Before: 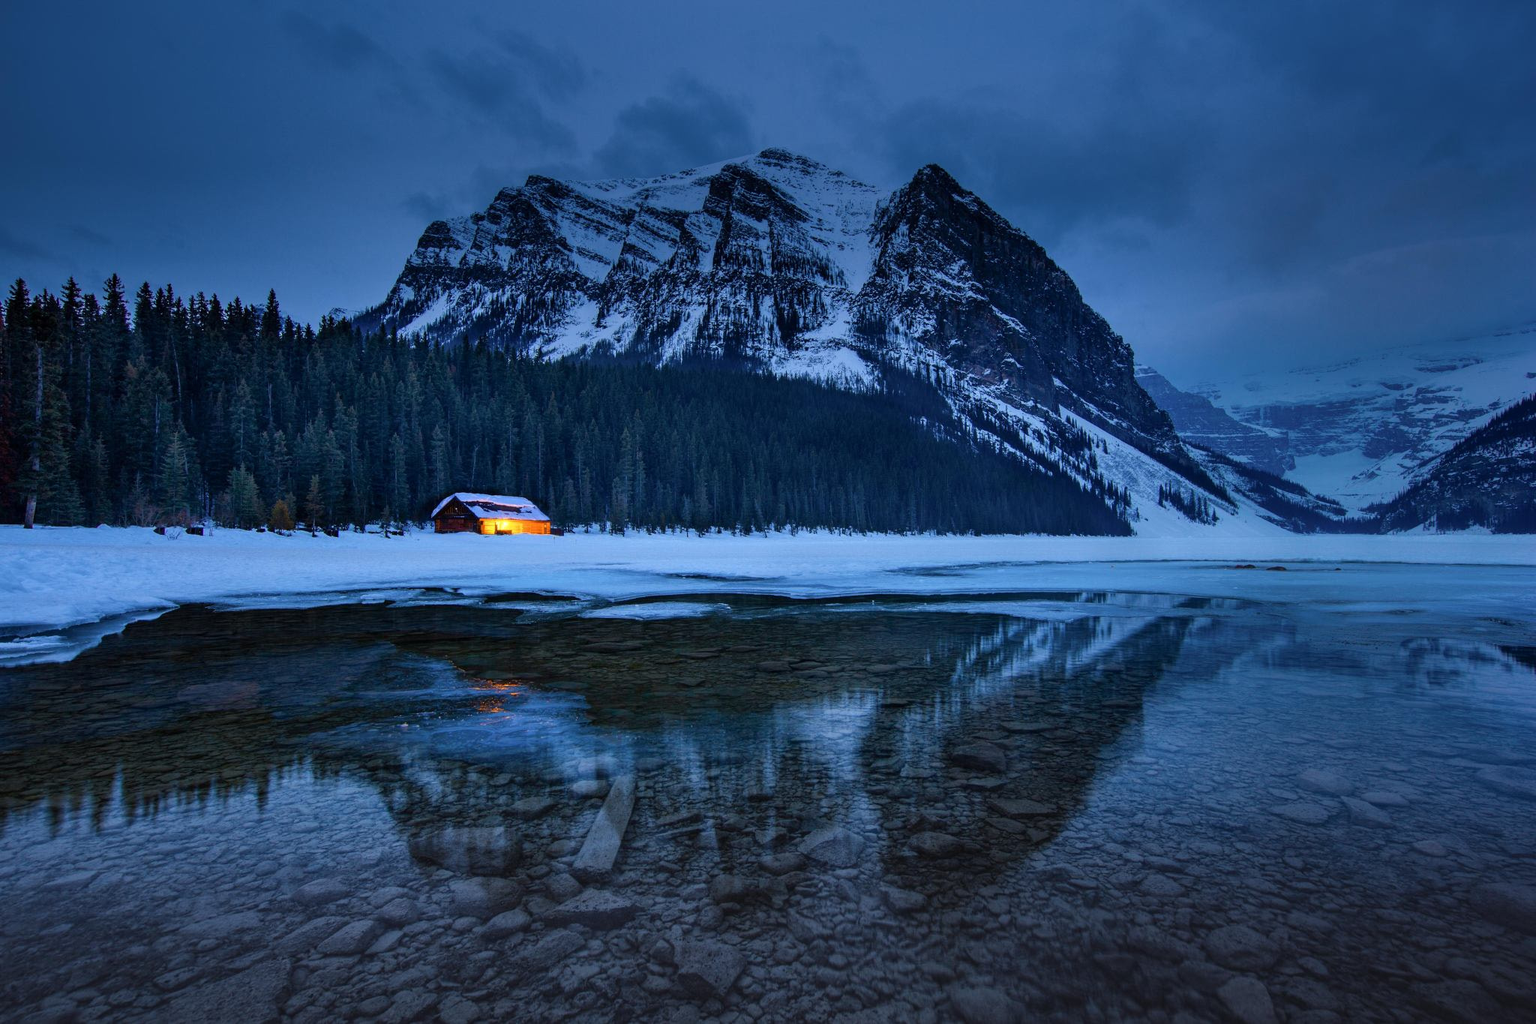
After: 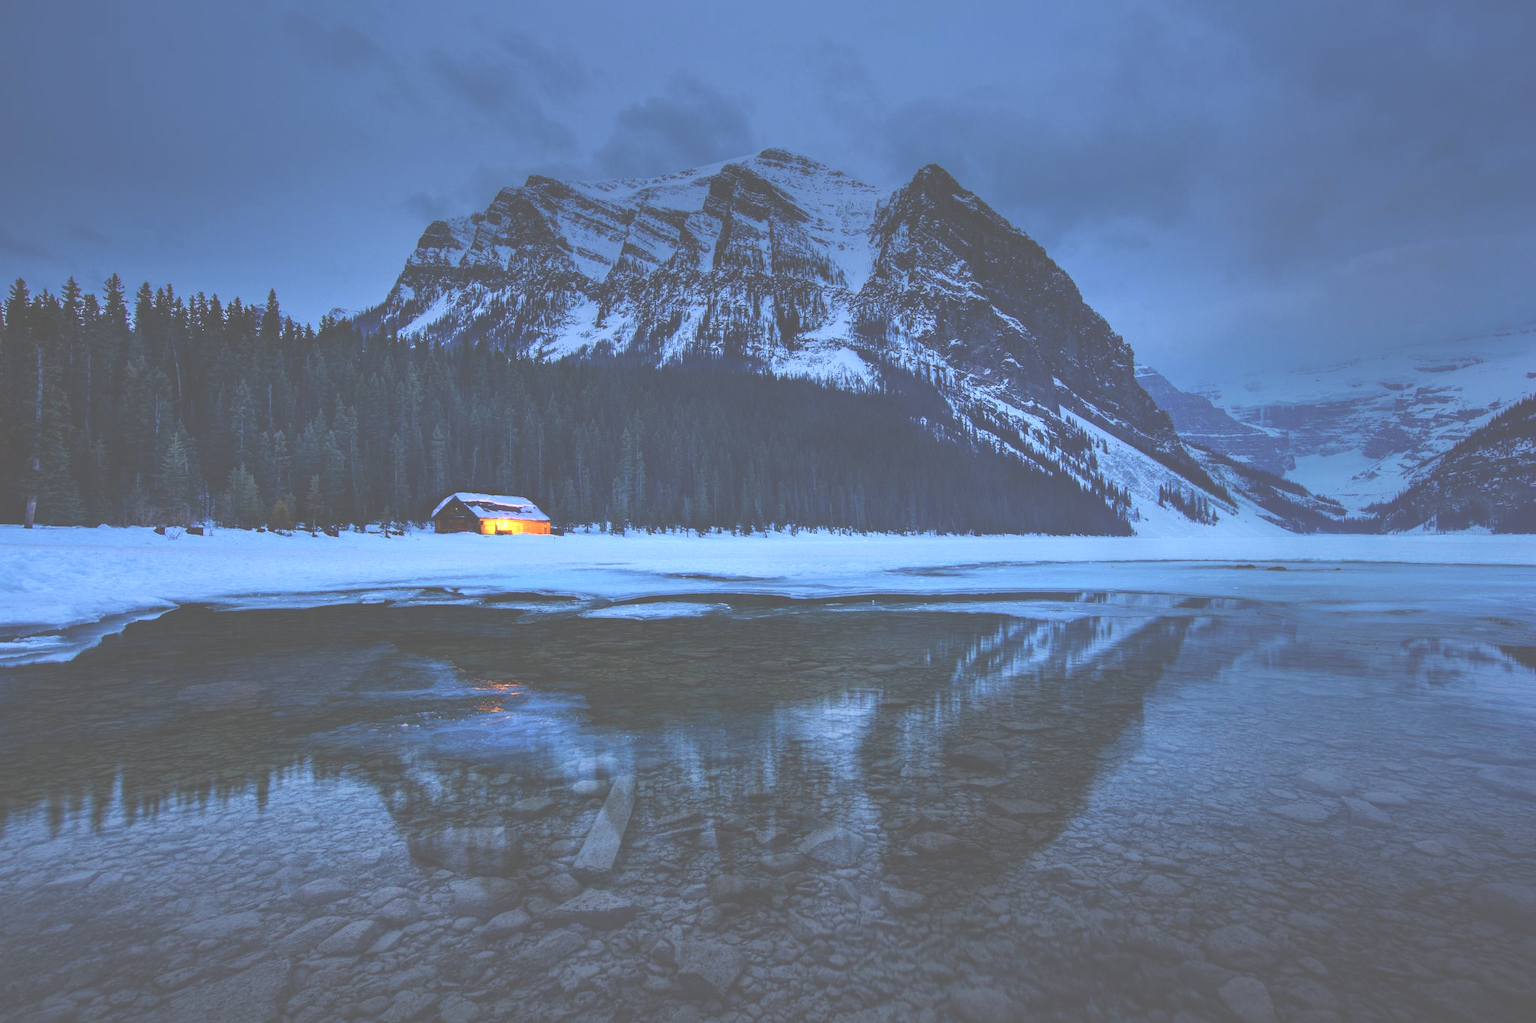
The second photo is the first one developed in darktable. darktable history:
exposure: black level correction -0.07, exposure 0.503 EV, compensate highlight preservation false
